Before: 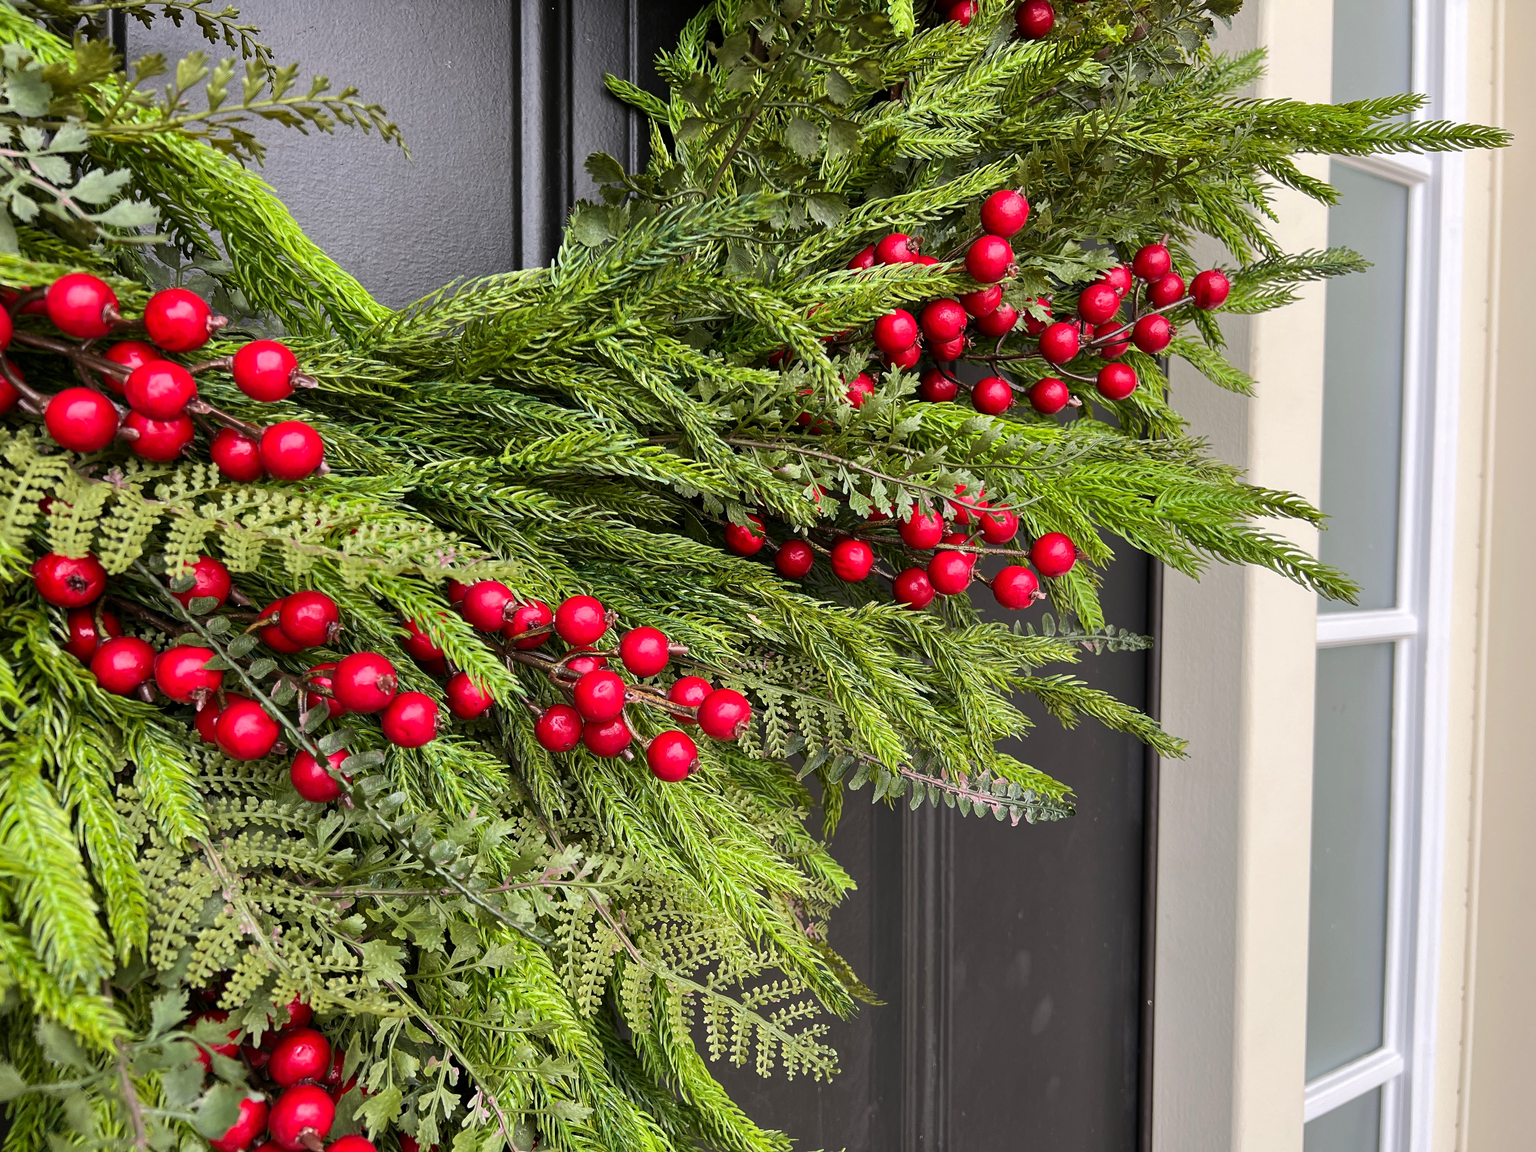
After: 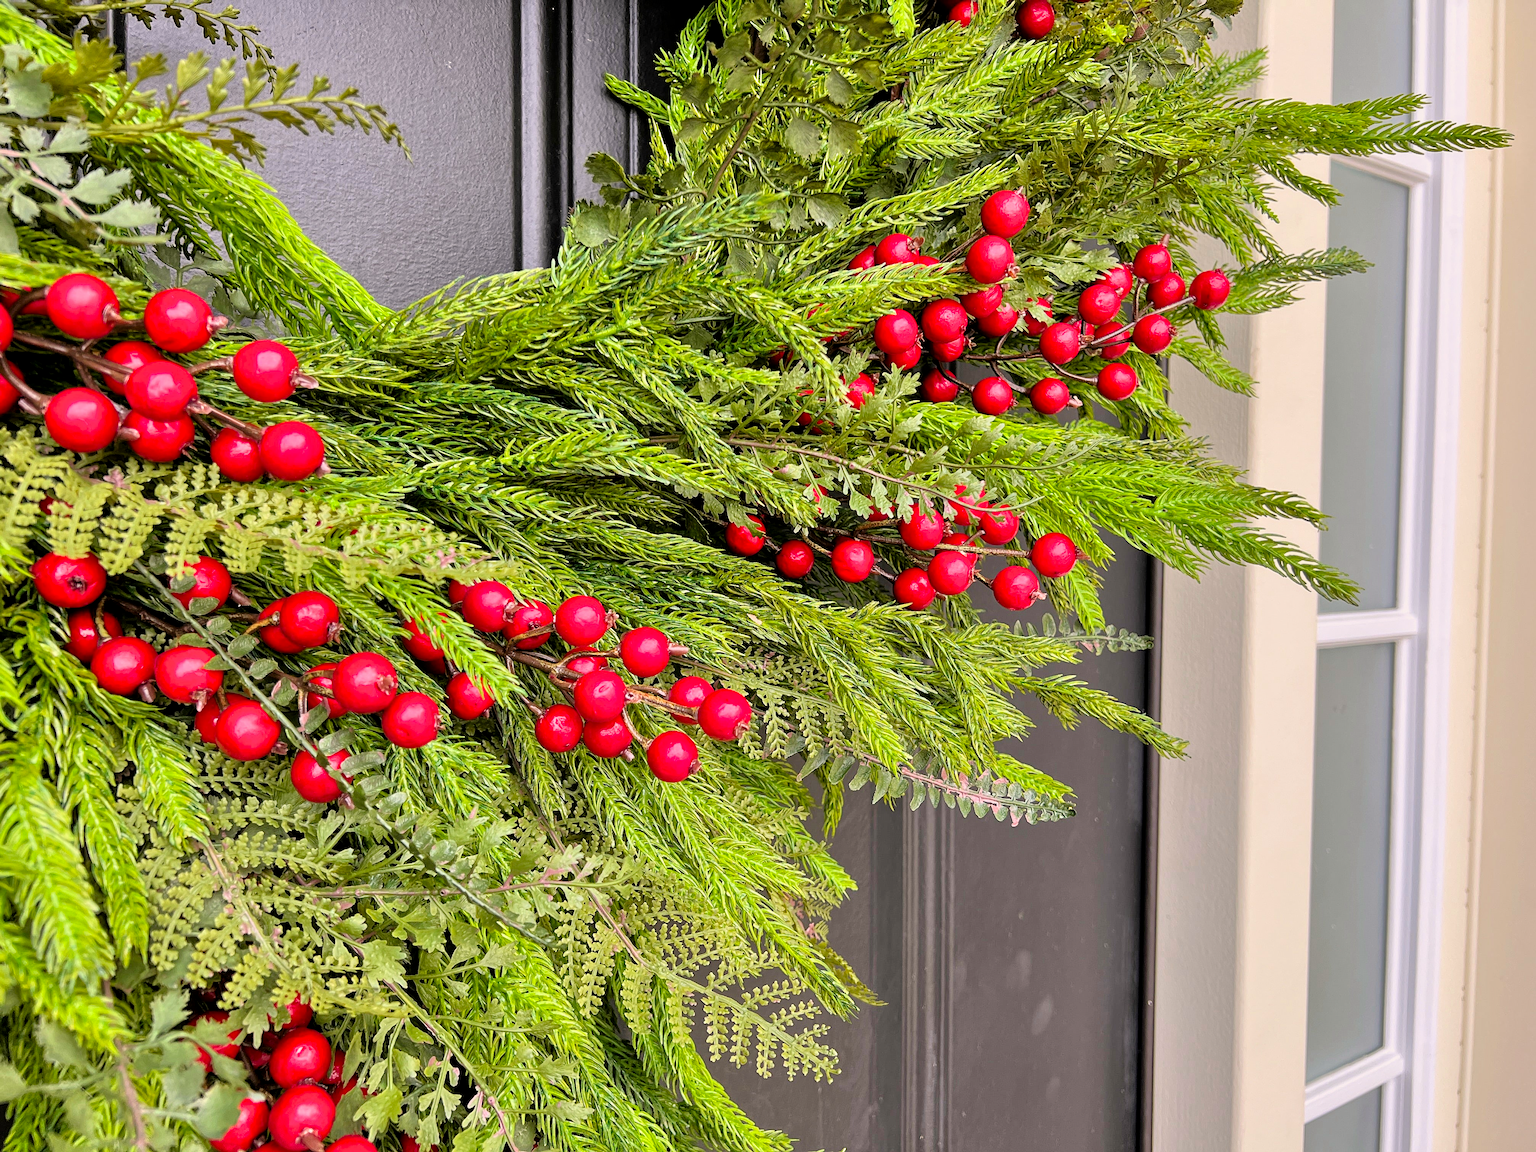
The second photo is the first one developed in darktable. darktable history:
local contrast: highlights 100%, shadows 100%, detail 120%, midtone range 0.2
sharpen: amount 0.2
filmic rgb: black relative exposure -11.35 EV, white relative exposure 3.22 EV, hardness 6.76, color science v6 (2022)
color correction: highlights a* 3.22, highlights b* 1.93, saturation 1.19
tone equalizer: -7 EV 0.15 EV, -6 EV 0.6 EV, -5 EV 1.15 EV, -4 EV 1.33 EV, -3 EV 1.15 EV, -2 EV 0.6 EV, -1 EV 0.15 EV, mask exposure compensation -0.5 EV
